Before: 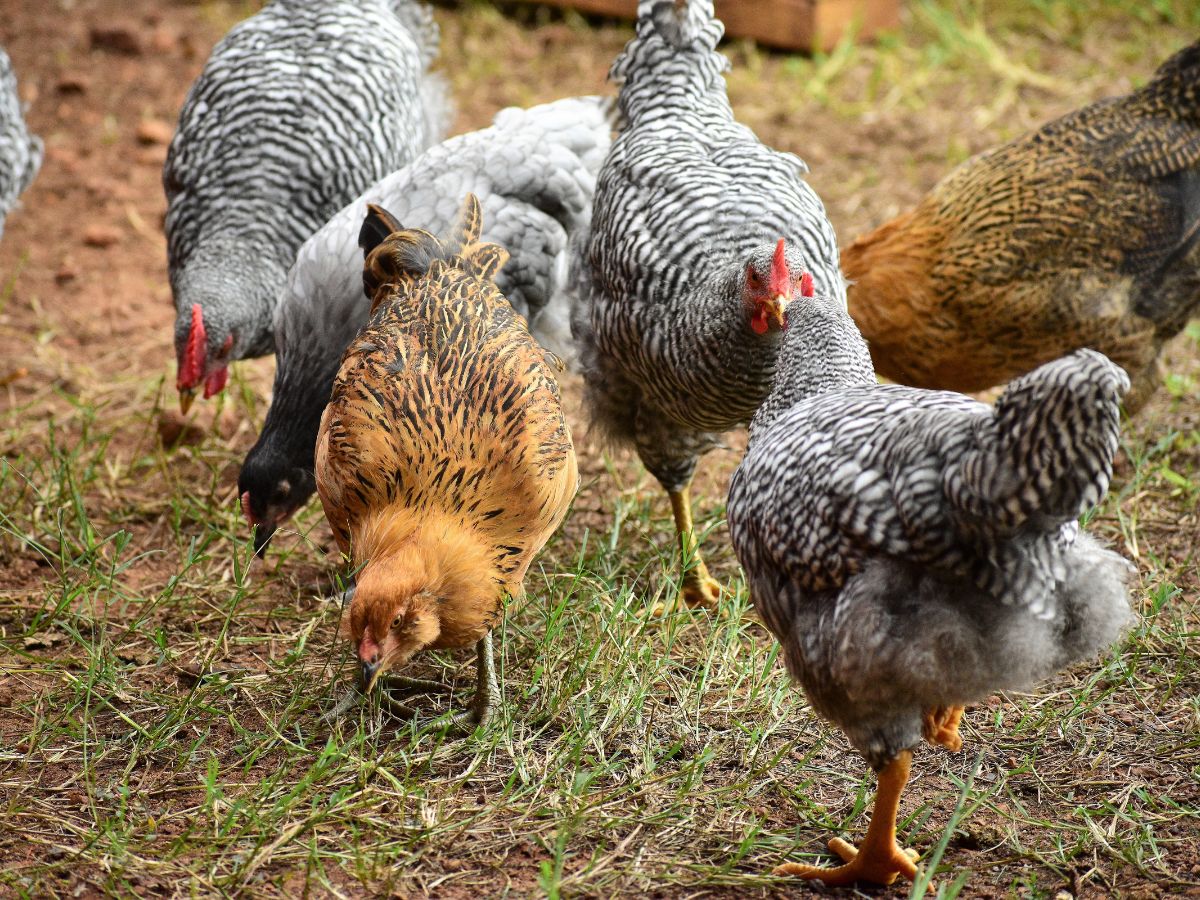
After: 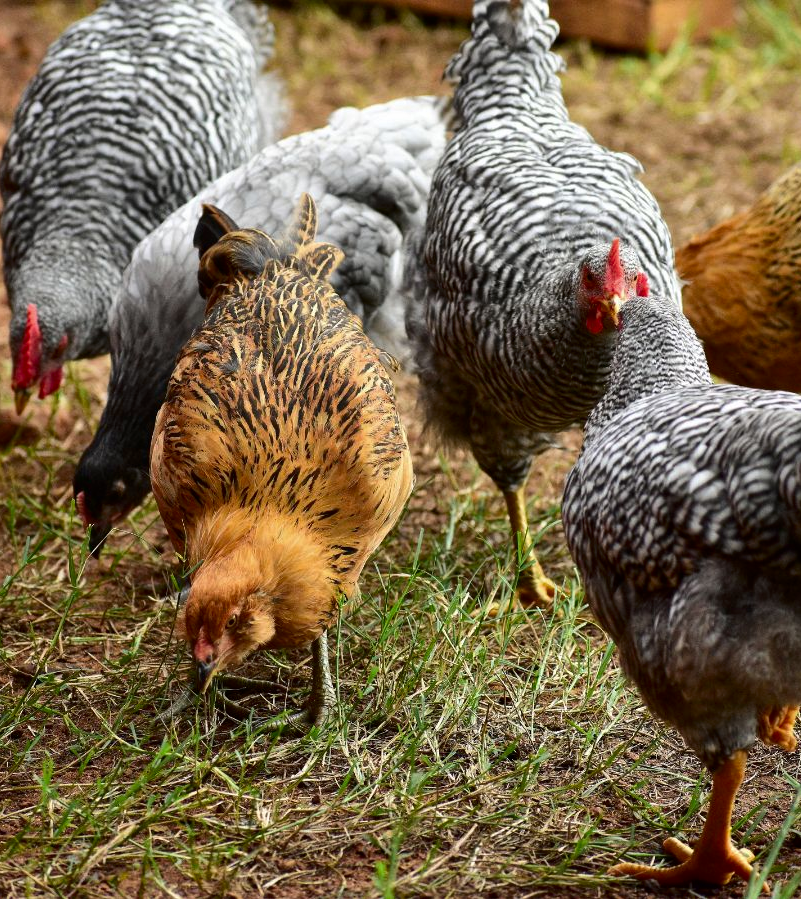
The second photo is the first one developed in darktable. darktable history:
crop and rotate: left 13.806%, right 19.441%
contrast brightness saturation: contrast 0.065, brightness -0.13, saturation 0.057
